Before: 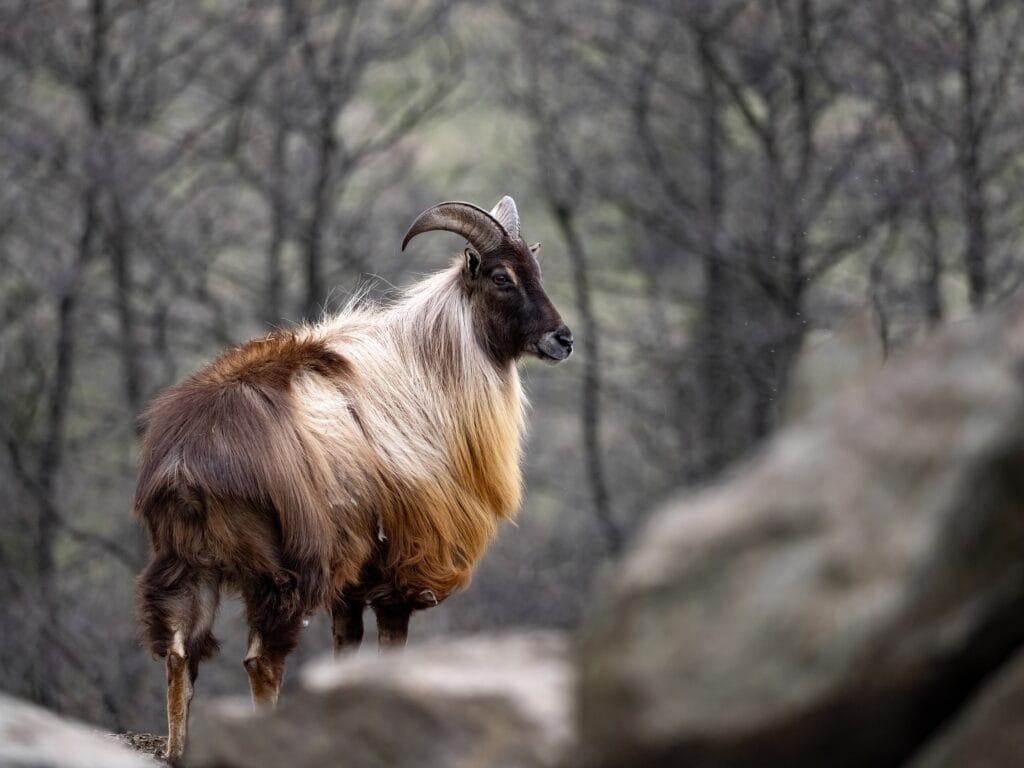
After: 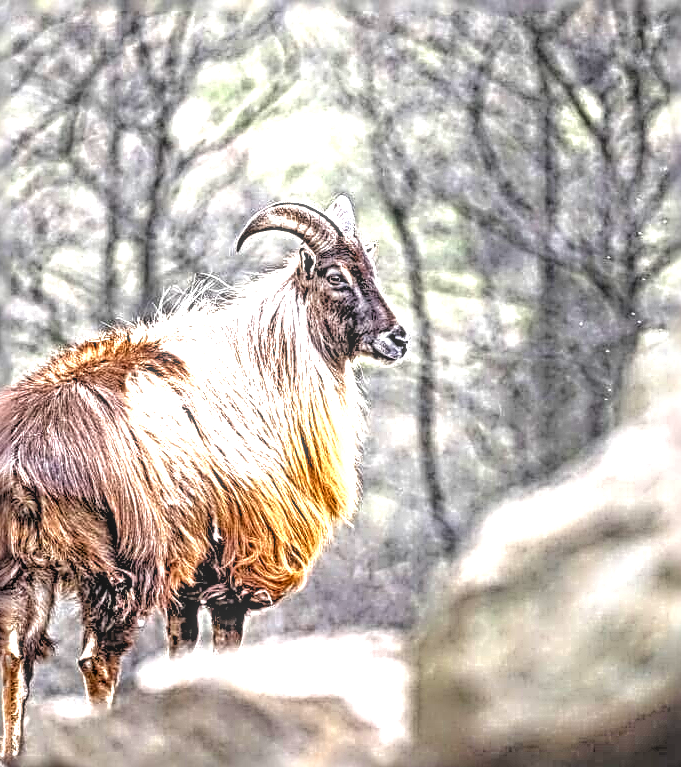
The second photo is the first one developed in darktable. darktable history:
exposure: black level correction 0, exposure 1.45 EV, compensate highlight preservation false
tone equalizer: -7 EV 0.15 EV, -6 EV 0.574 EV, -5 EV 1.12 EV, -4 EV 1.36 EV, -3 EV 1.12 EV, -2 EV 0.6 EV, -1 EV 0.164 EV
contrast brightness saturation: contrast 0.034, brightness 0.062, saturation 0.123
crop and rotate: left 16.13%, right 17.278%
local contrast: highlights 6%, shadows 3%, detail 134%
levels: levels [0.052, 0.496, 0.908]
sharpen: radius 4.038, amount 1.992
